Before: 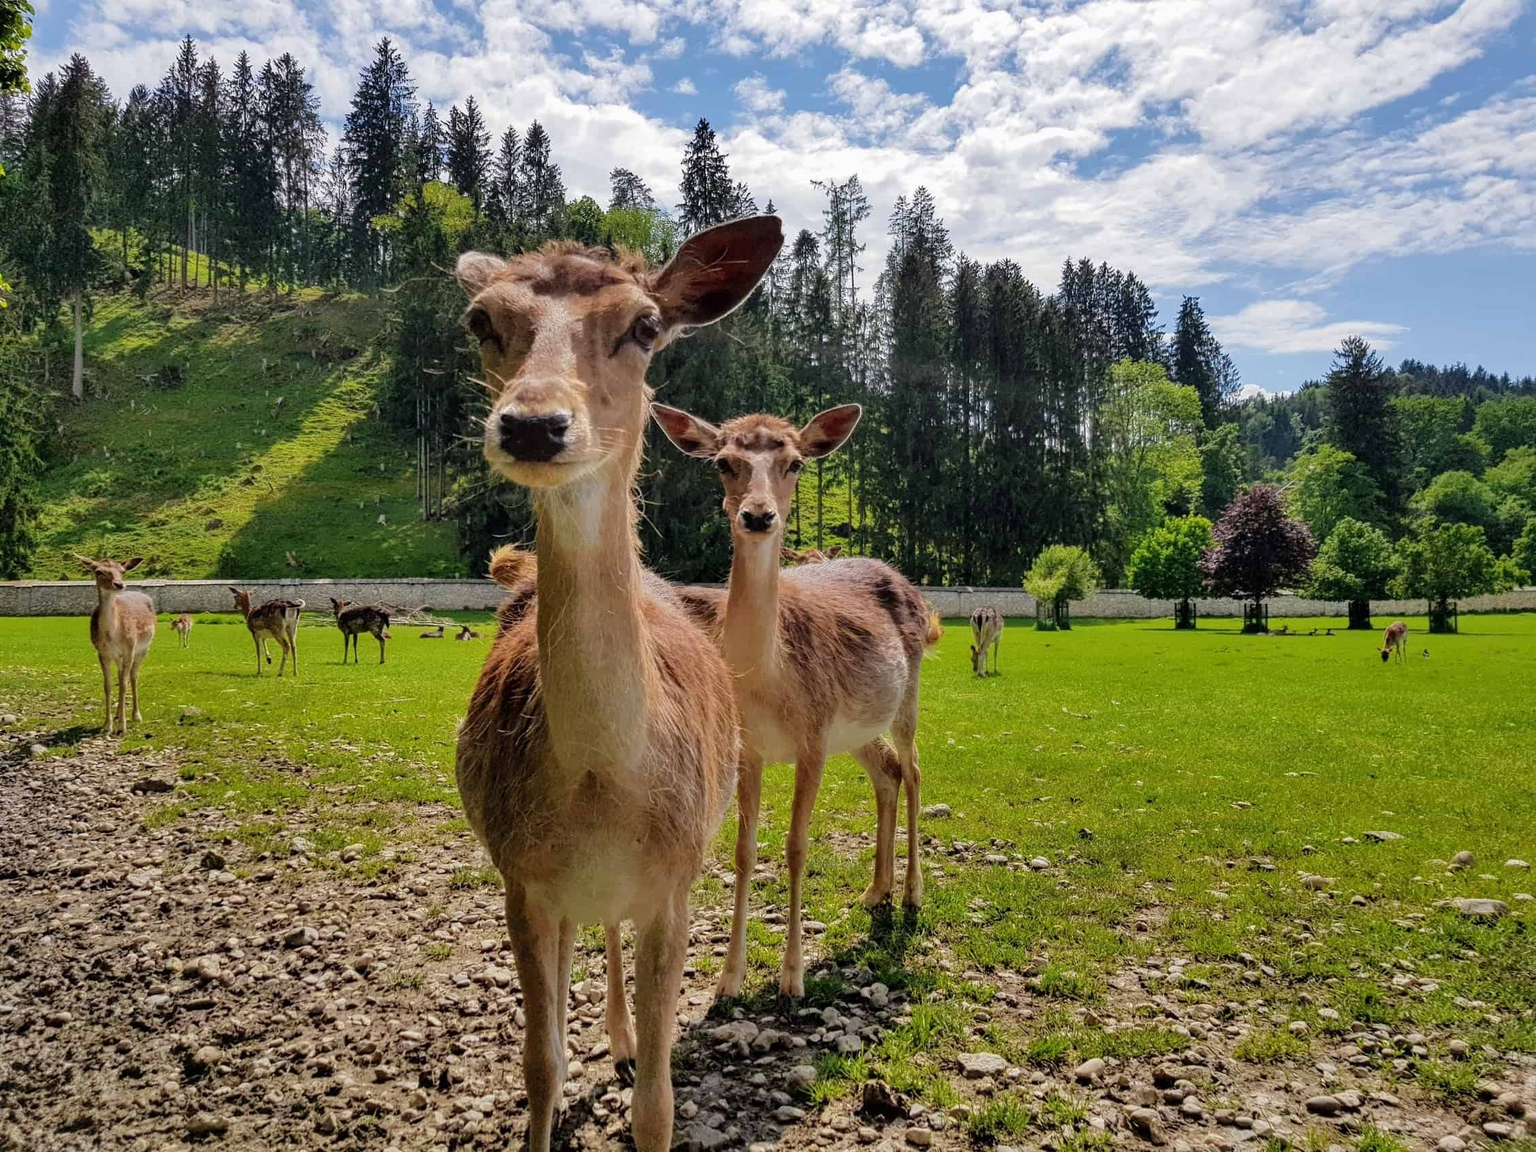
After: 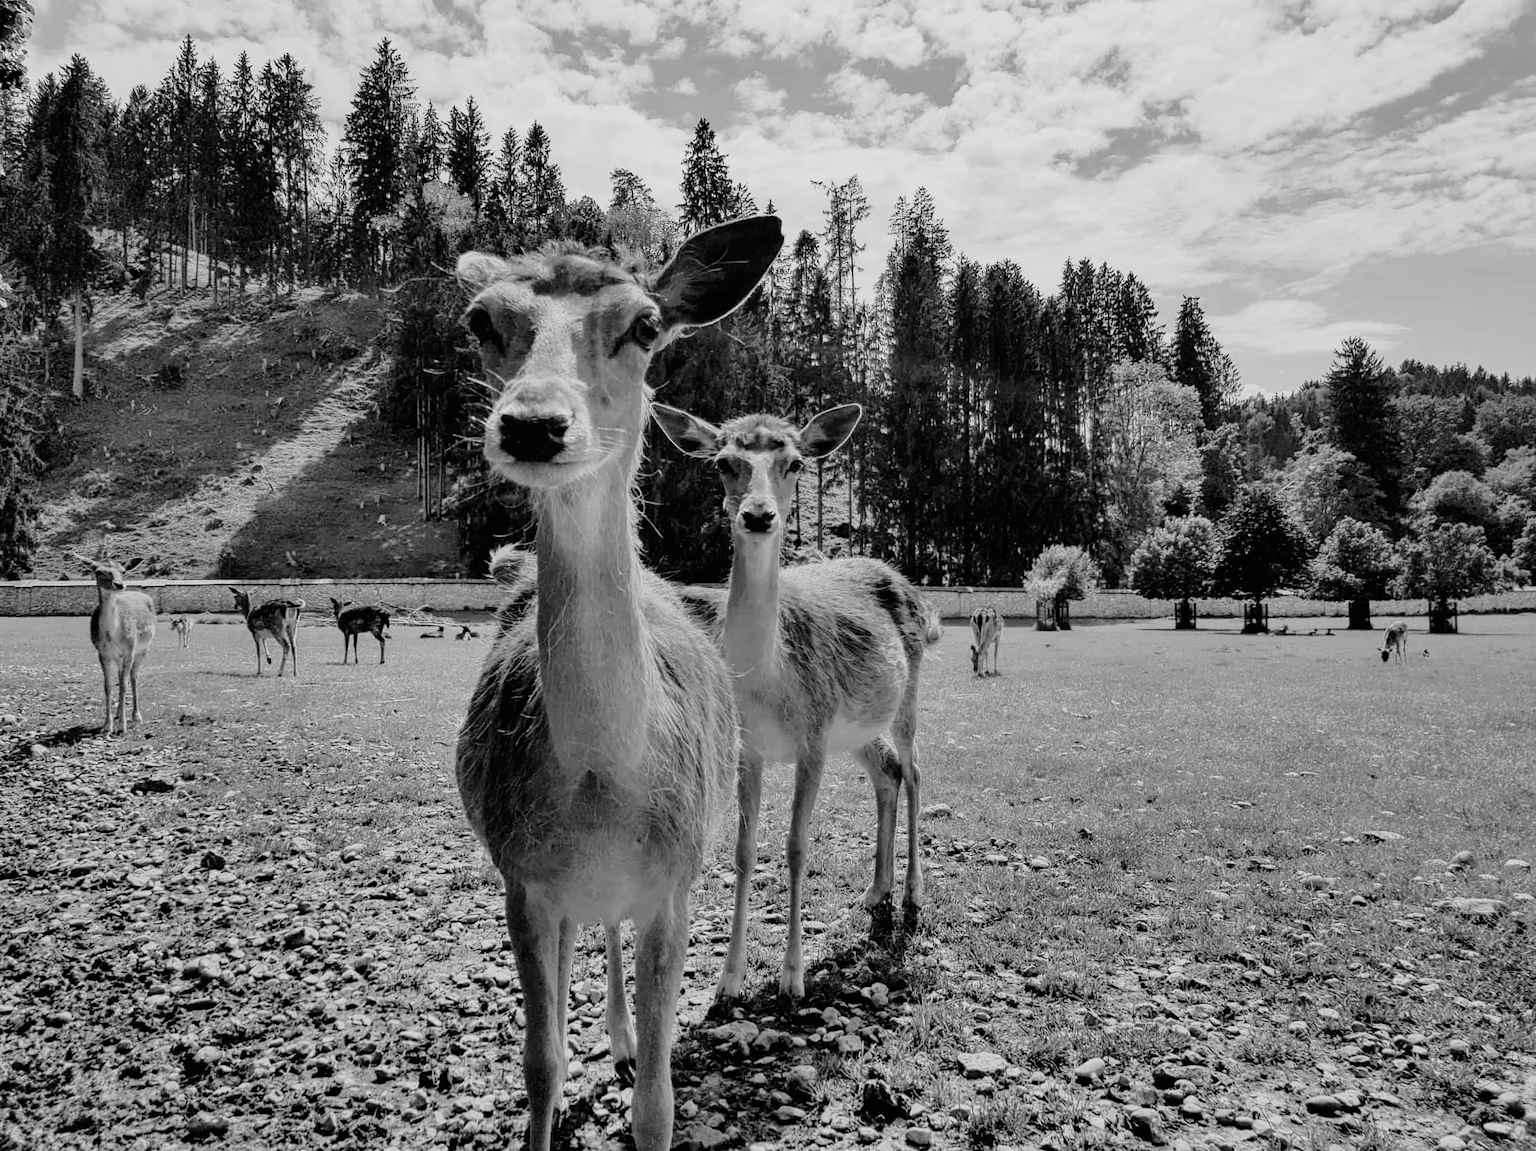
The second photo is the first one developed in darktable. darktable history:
color correction: highlights a* 4.18, highlights b* 4.94, shadows a* -7.75, shadows b* 4.61
filmic rgb: black relative exposure -7.65 EV, white relative exposure 4.56 EV, hardness 3.61
tone curve: curves: ch0 [(0, 0.006) (0.037, 0.022) (0.123, 0.105) (0.19, 0.173) (0.277, 0.279) (0.474, 0.517) (0.597, 0.662) (0.687, 0.774) (0.855, 0.891) (1, 0.982)]; ch1 [(0, 0) (0.243, 0.245) (0.422, 0.415) (0.493, 0.495) (0.508, 0.503) (0.544, 0.552) (0.557, 0.582) (0.626, 0.672) (0.694, 0.732) (1, 1)]; ch2 [(0, 0) (0.249, 0.216) (0.356, 0.329) (0.424, 0.442) (0.476, 0.483) (0.498, 0.5) (0.517, 0.519) (0.532, 0.539) (0.562, 0.596) (0.614, 0.662) (0.706, 0.757) (0.808, 0.809) (0.991, 0.968)], color space Lab, independent channels, preserve colors none
color zones: curves: ch1 [(0, -0.014) (0.143, -0.013) (0.286, -0.013) (0.429, -0.016) (0.571, -0.019) (0.714, -0.015) (0.857, 0.002) (1, -0.014)], mix 42.34%
